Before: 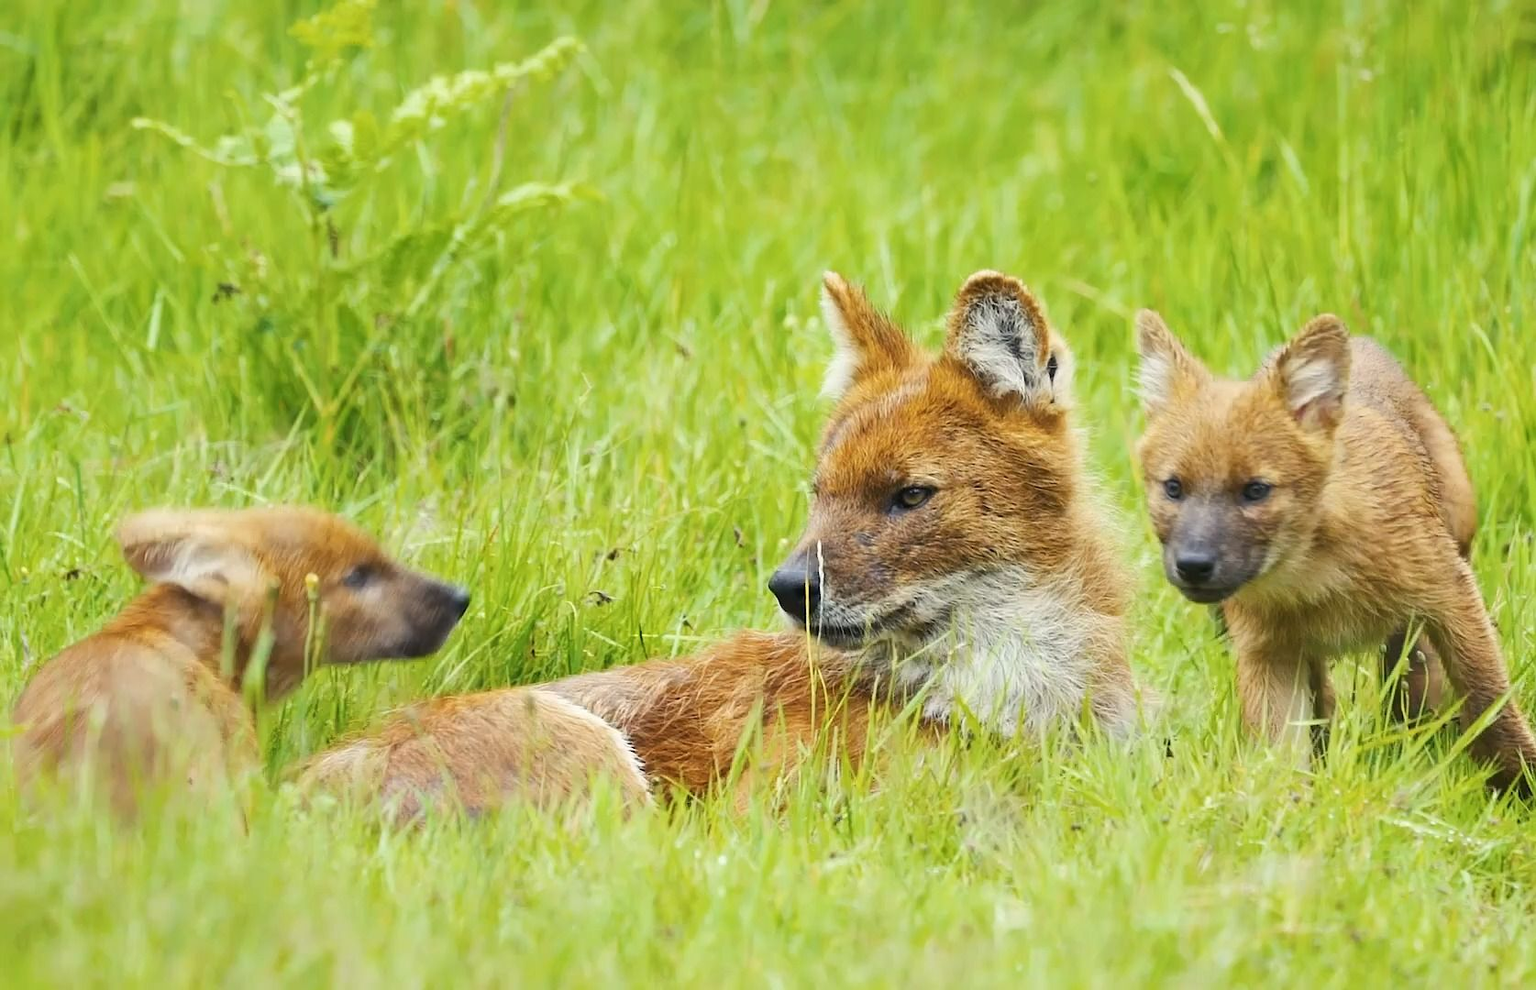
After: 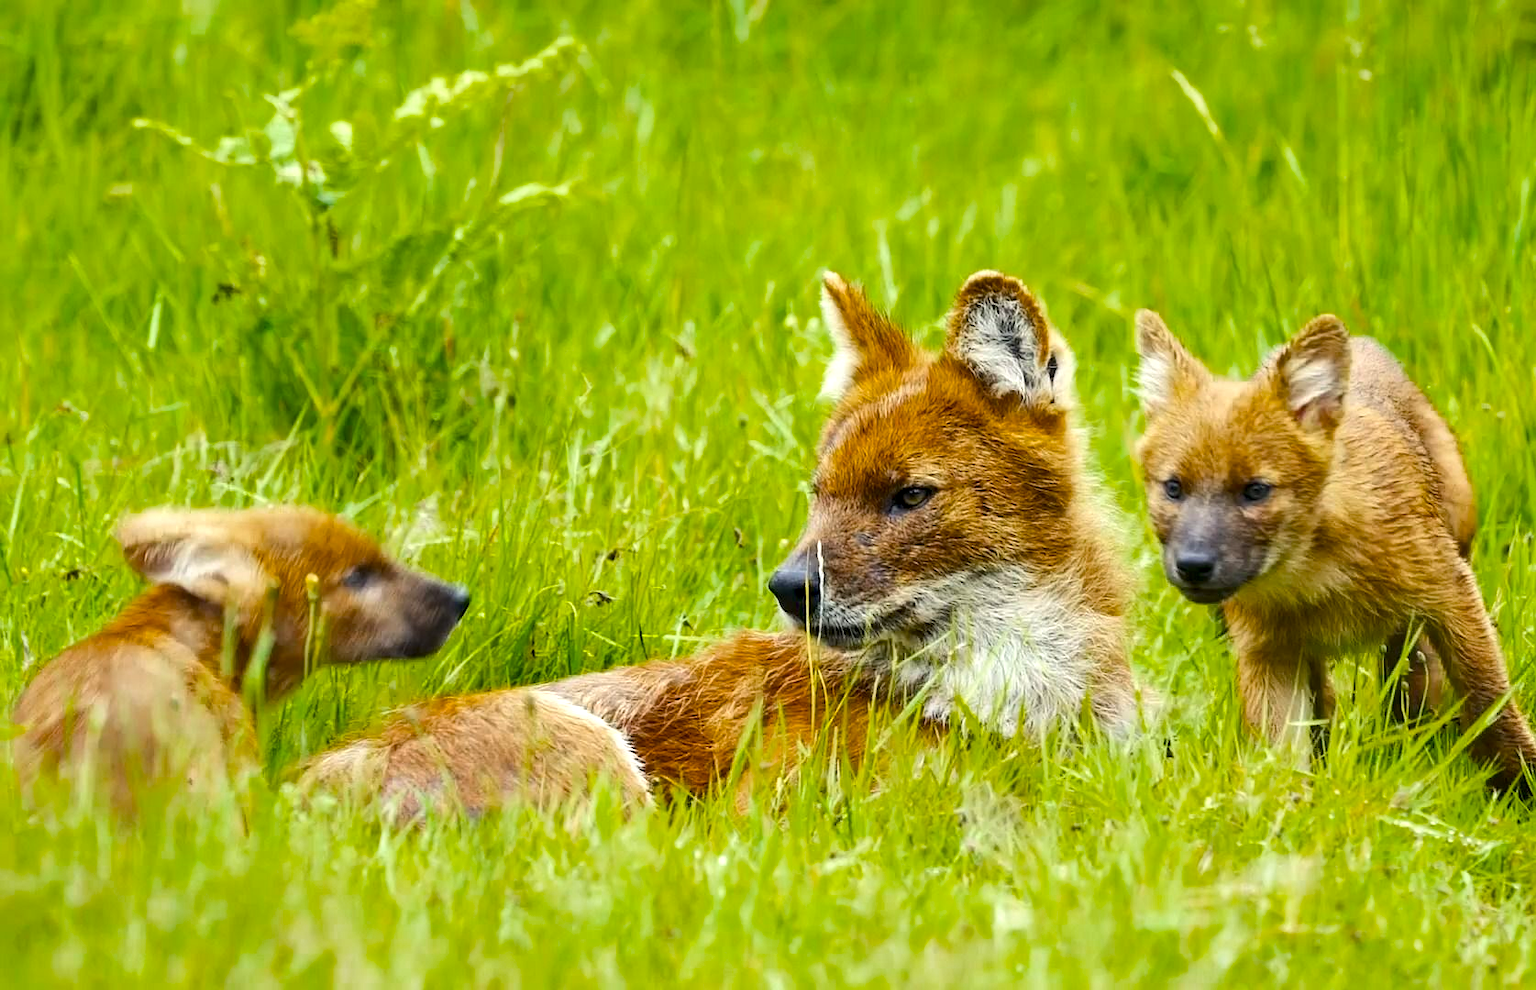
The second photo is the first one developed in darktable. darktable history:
color balance rgb: highlights gain › luminance 14.651%, perceptual saturation grading › global saturation 19.478%, global vibrance 16.815%, saturation formula JzAzBz (2021)
local contrast: highlights 23%, shadows 74%, midtone range 0.75
